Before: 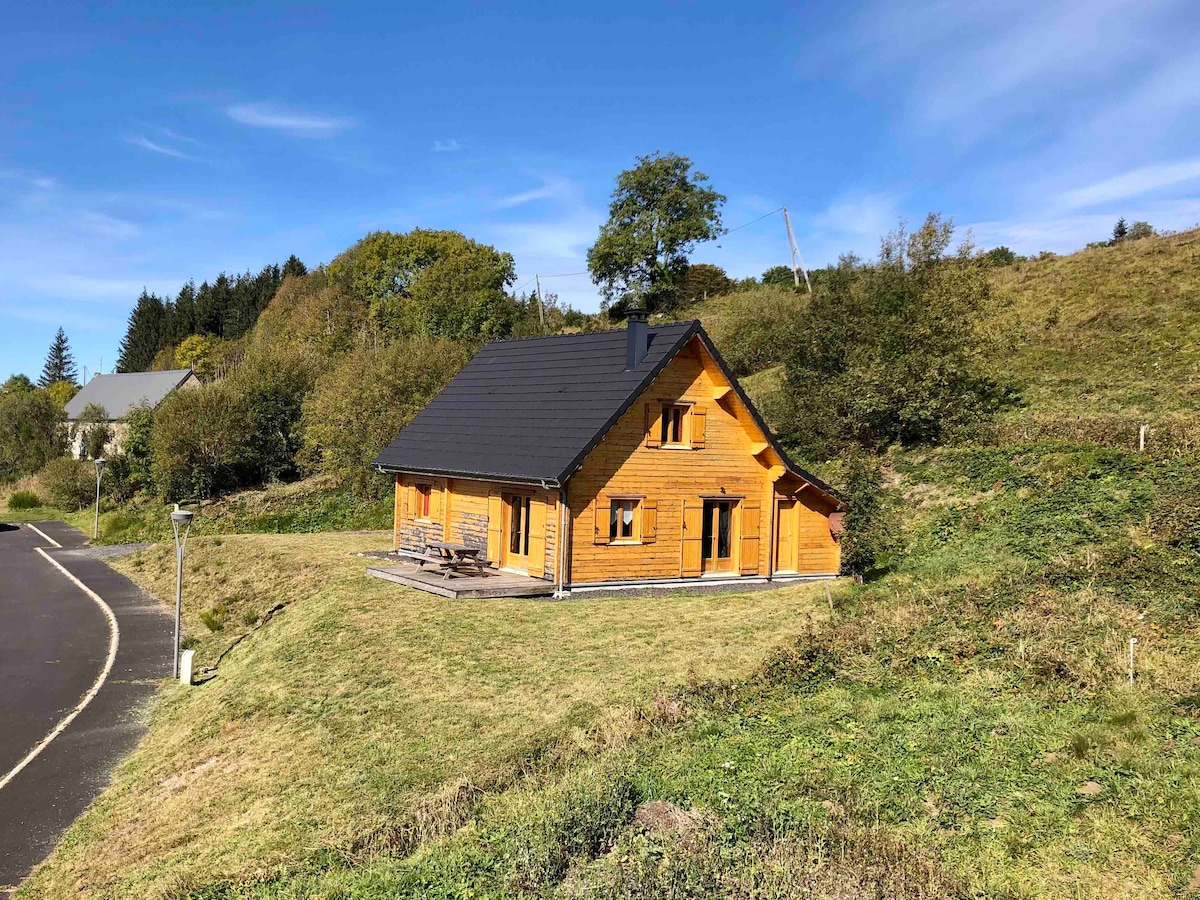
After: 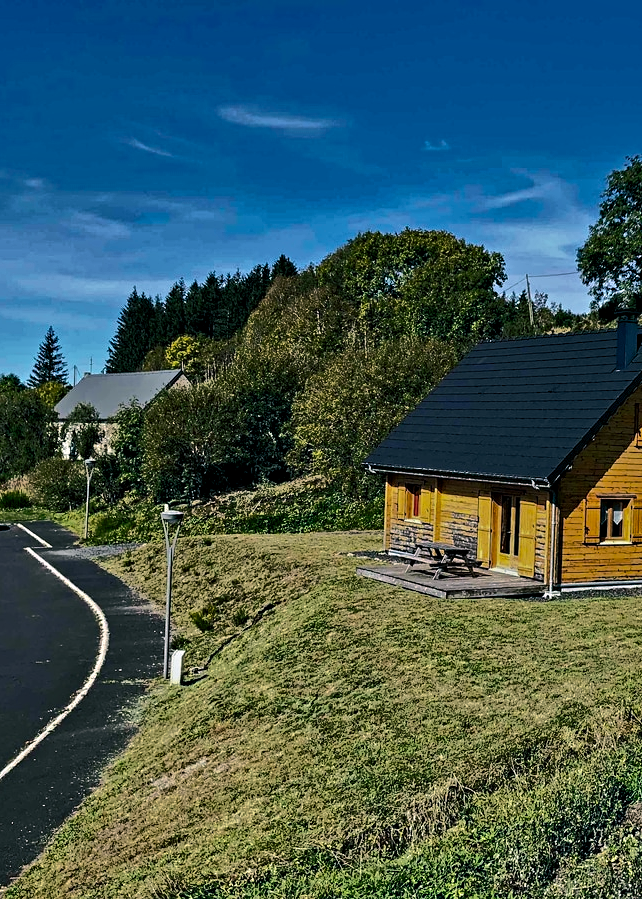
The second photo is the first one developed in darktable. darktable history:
contrast brightness saturation: contrast 0.076, saturation 0.018
exposure: black level correction 0, exposure 1.376 EV, compensate highlight preservation false
crop: left 0.884%, right 45.535%, bottom 0.088%
color balance rgb: power › luminance -7.644%, power › chroma 2.281%, power › hue 223.49°, perceptual saturation grading › global saturation 31%, perceptual brilliance grading › highlights 2.316%, perceptual brilliance grading › mid-tones -50.269%, perceptual brilliance grading › shadows -49.673%, global vibrance 9.323%
tone equalizer: -8 EV -1.96 EV, -7 EV -1.98 EV, -6 EV -1.96 EV, -5 EV -1.99 EV, -4 EV -1.98 EV, -3 EV -1.98 EV, -2 EV -1.99 EV, -1 EV -1.62 EV, +0 EV -1.98 EV, edges refinement/feathering 500, mask exposure compensation -1.25 EV, preserve details no
contrast equalizer: octaves 7, y [[0.5, 0.542, 0.583, 0.625, 0.667, 0.708], [0.5 ×6], [0.5 ×6], [0 ×6], [0 ×6]]
shadows and highlights: on, module defaults
